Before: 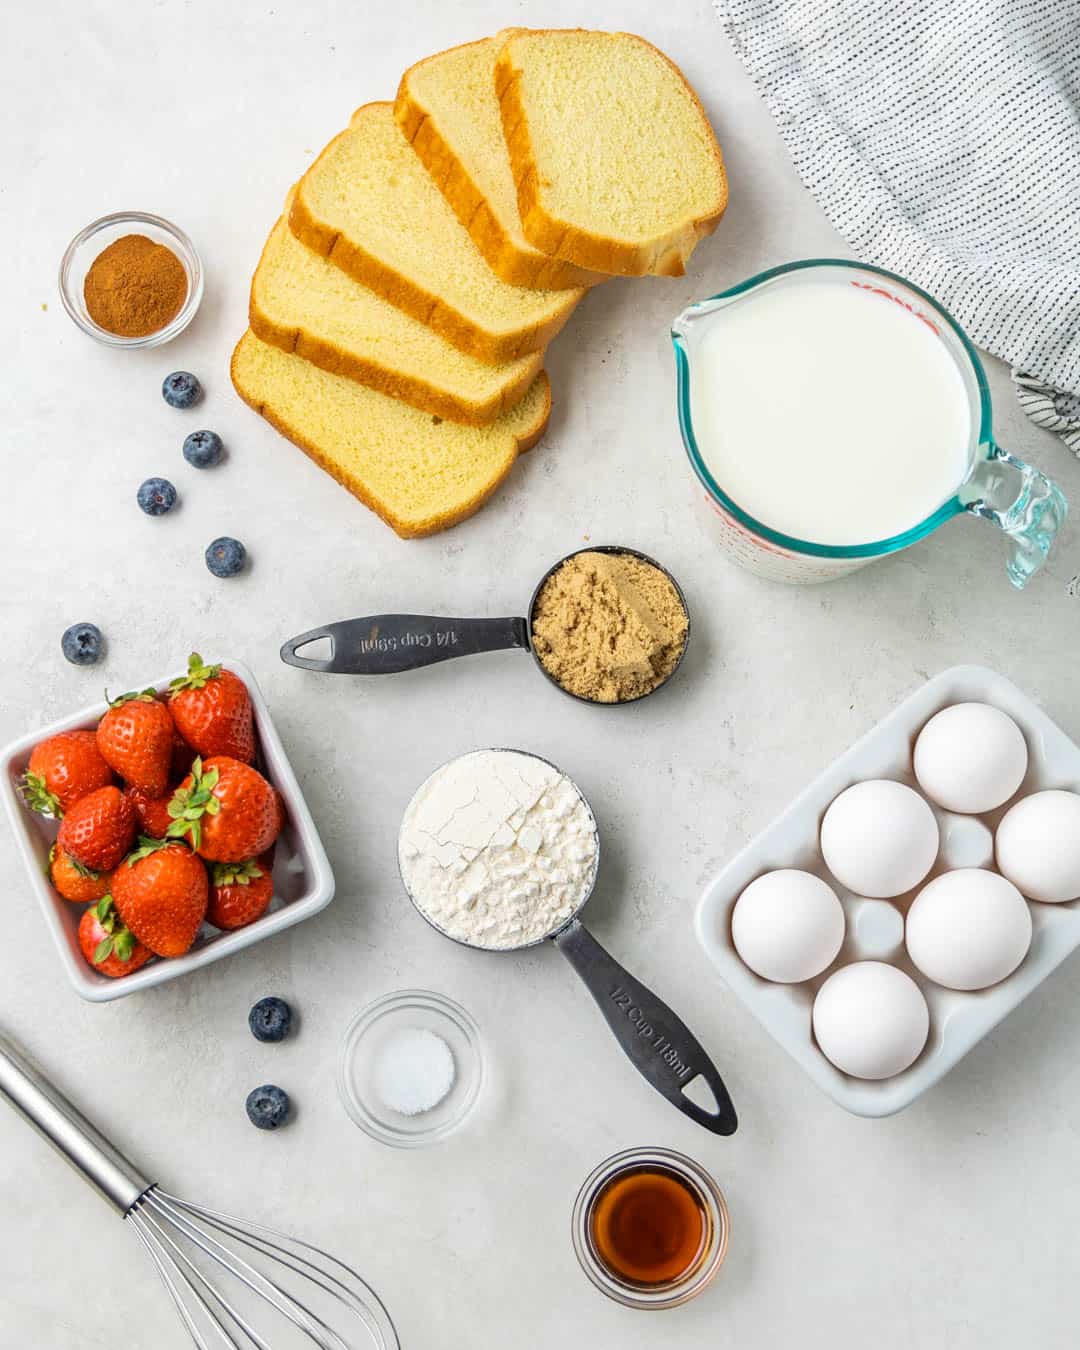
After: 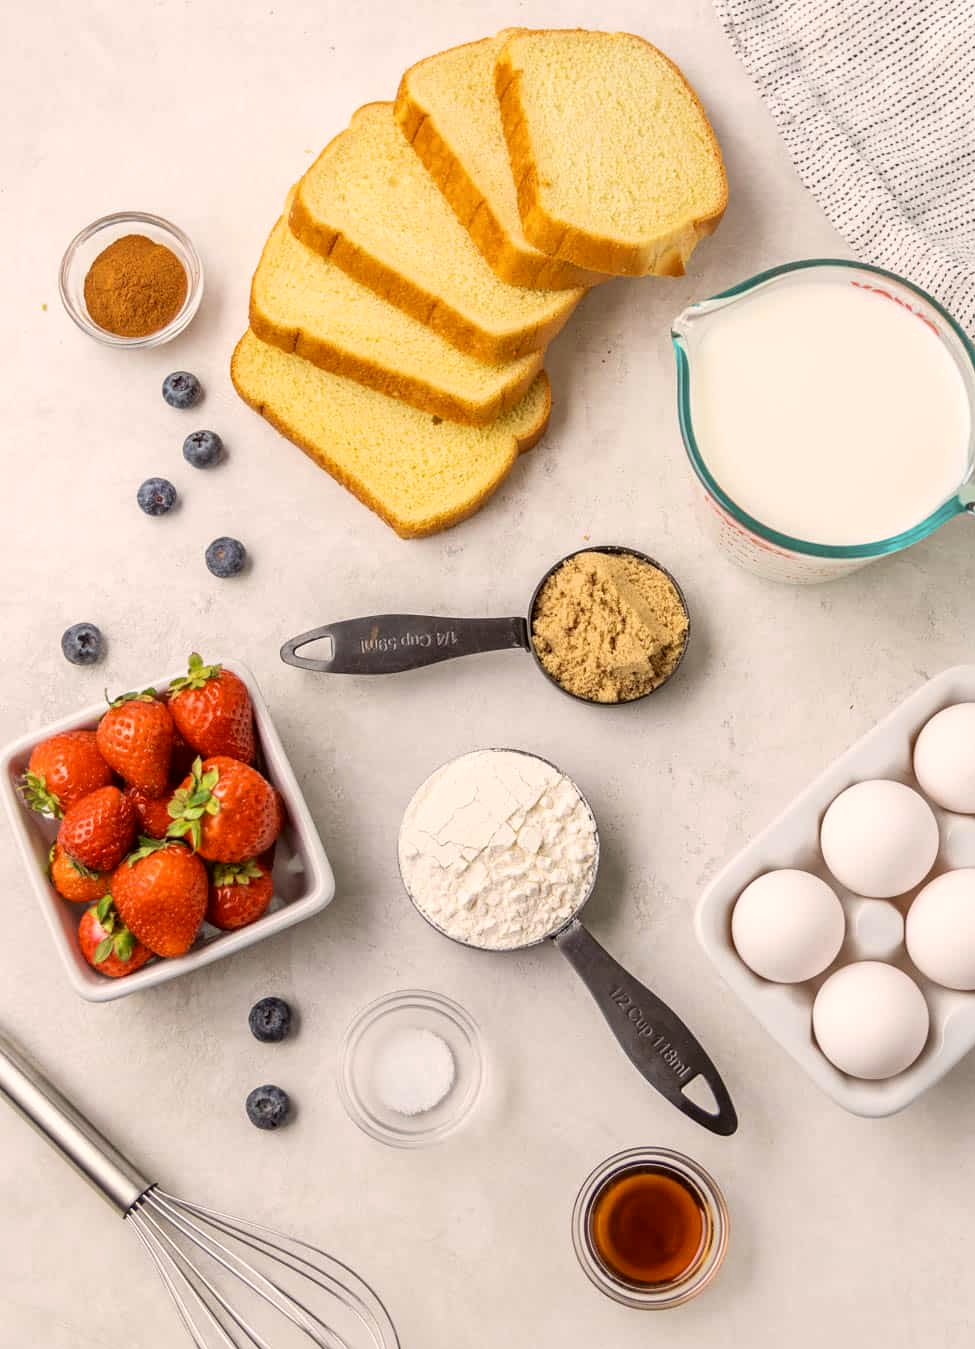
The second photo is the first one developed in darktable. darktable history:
crop: right 9.51%, bottom 0.034%
color correction: highlights a* 6.49, highlights b* 7.79, shadows a* 5.87, shadows b* 6.85, saturation 0.909
